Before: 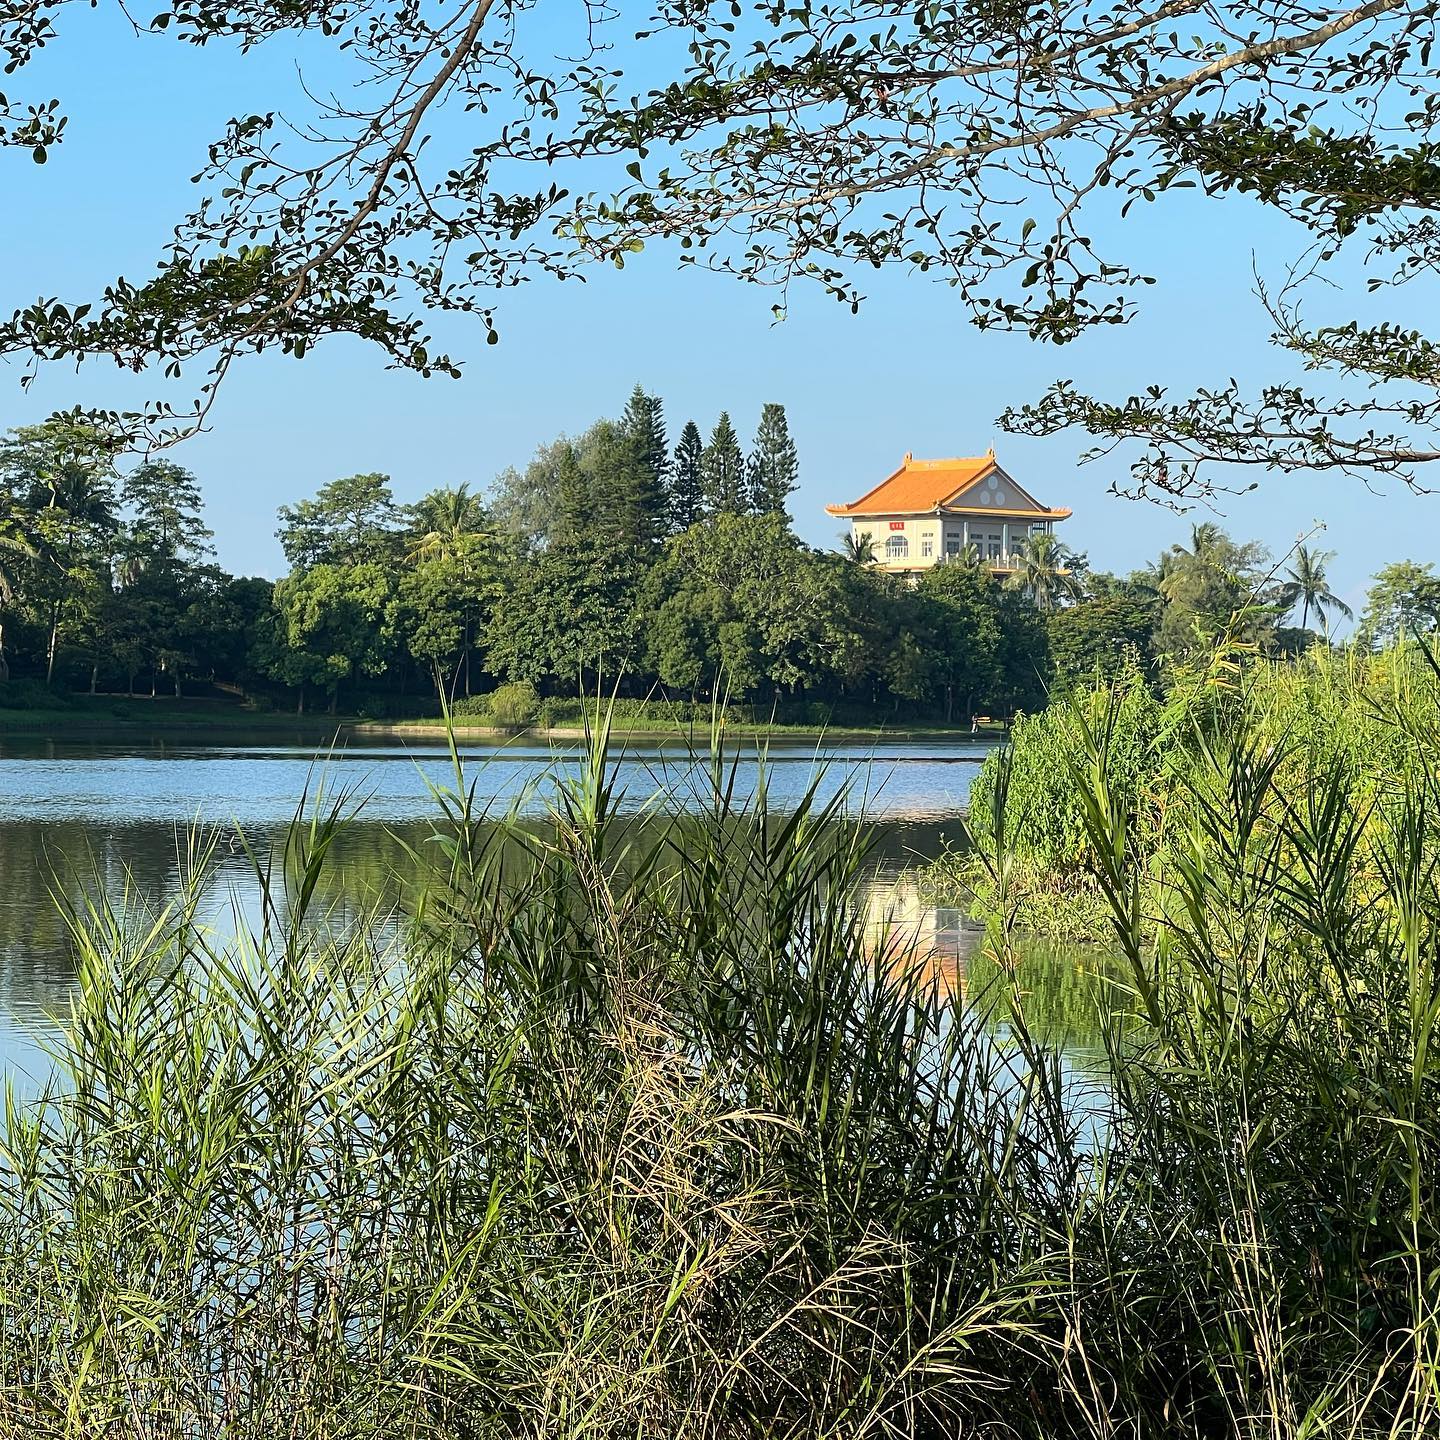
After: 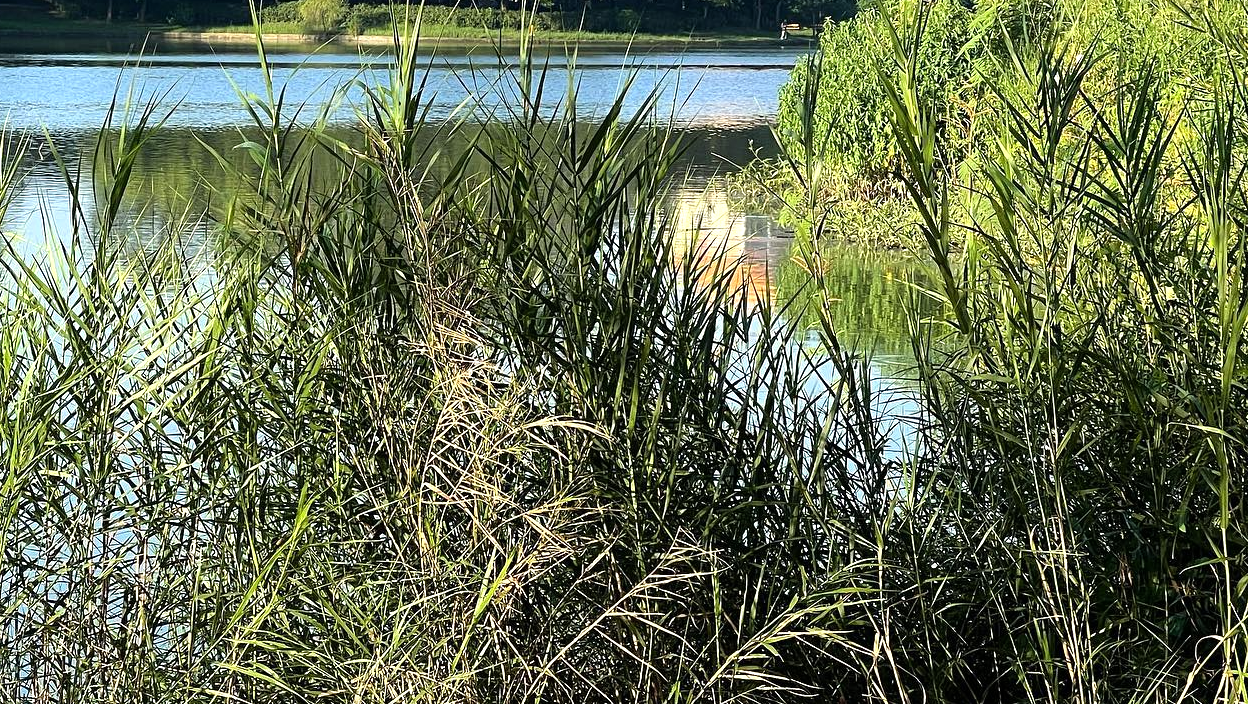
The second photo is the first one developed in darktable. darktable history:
crop and rotate: left 13.271%, top 48.146%, bottom 2.927%
tone equalizer: -8 EV -0.441 EV, -7 EV -0.415 EV, -6 EV -0.327 EV, -5 EV -0.24 EV, -3 EV 0.232 EV, -2 EV 0.333 EV, -1 EV 0.395 EV, +0 EV 0.434 EV
